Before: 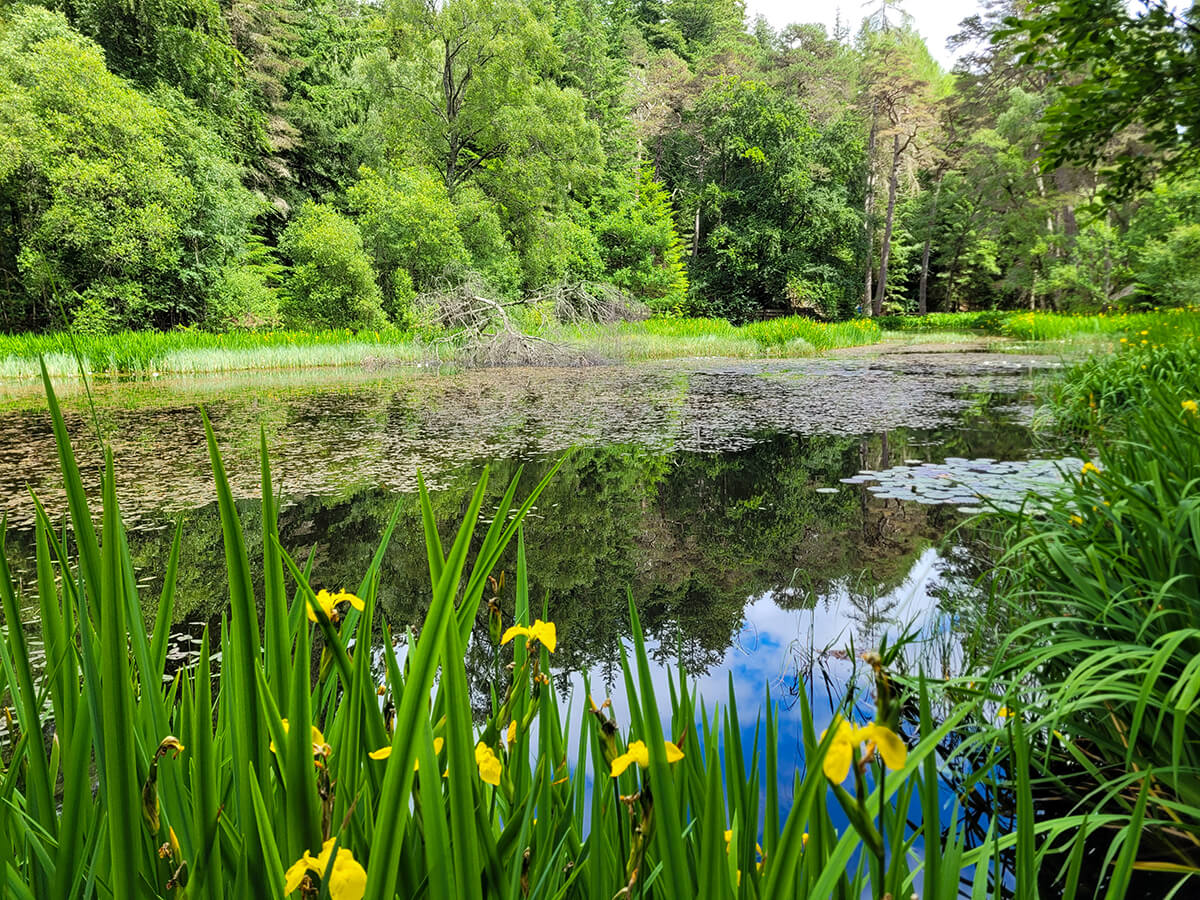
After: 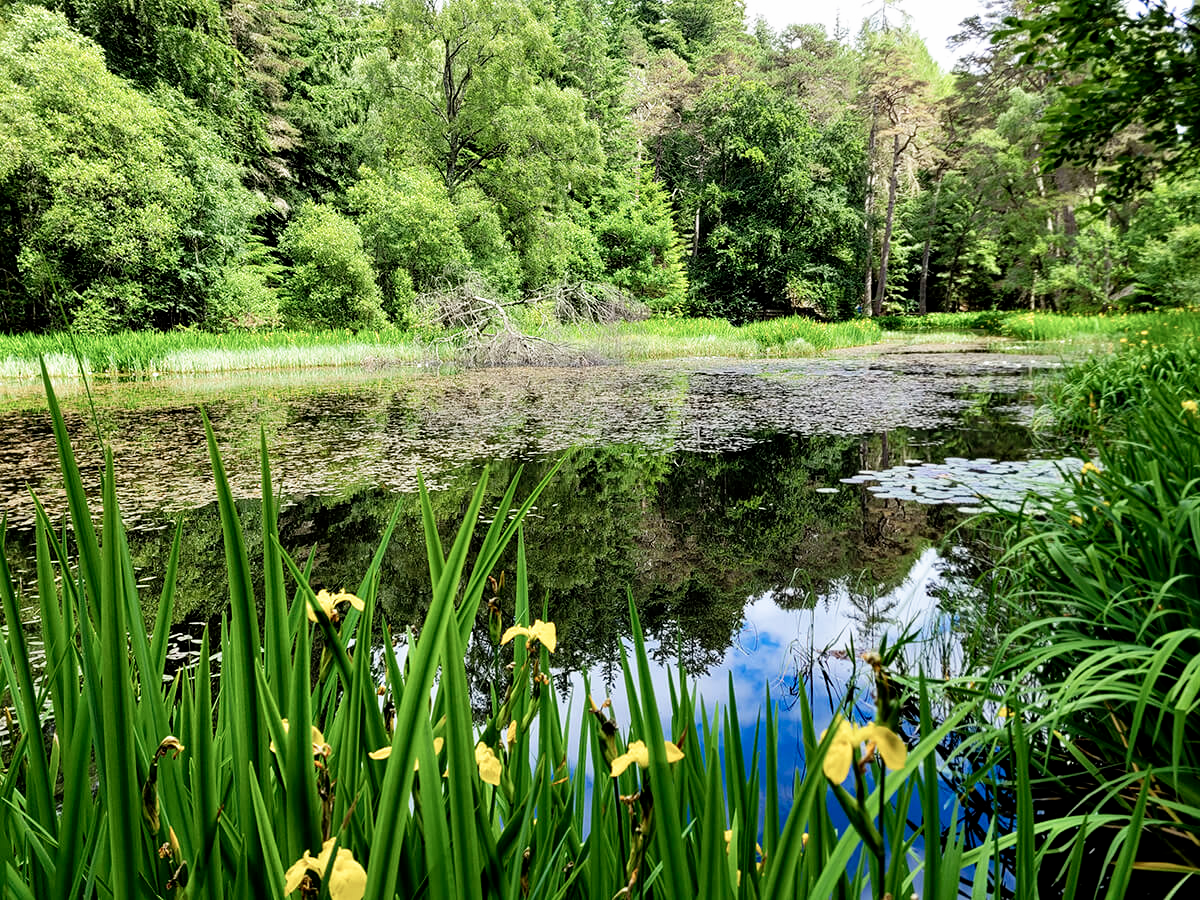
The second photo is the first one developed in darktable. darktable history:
filmic rgb: black relative exposure -8.7 EV, white relative exposure 2.7 EV, threshold 3 EV, target black luminance 0%, hardness 6.25, latitude 76.53%, contrast 1.326, shadows ↔ highlights balance -0.349%, preserve chrominance no, color science v4 (2020), enable highlight reconstruction true
color balance: input saturation 80.07%
